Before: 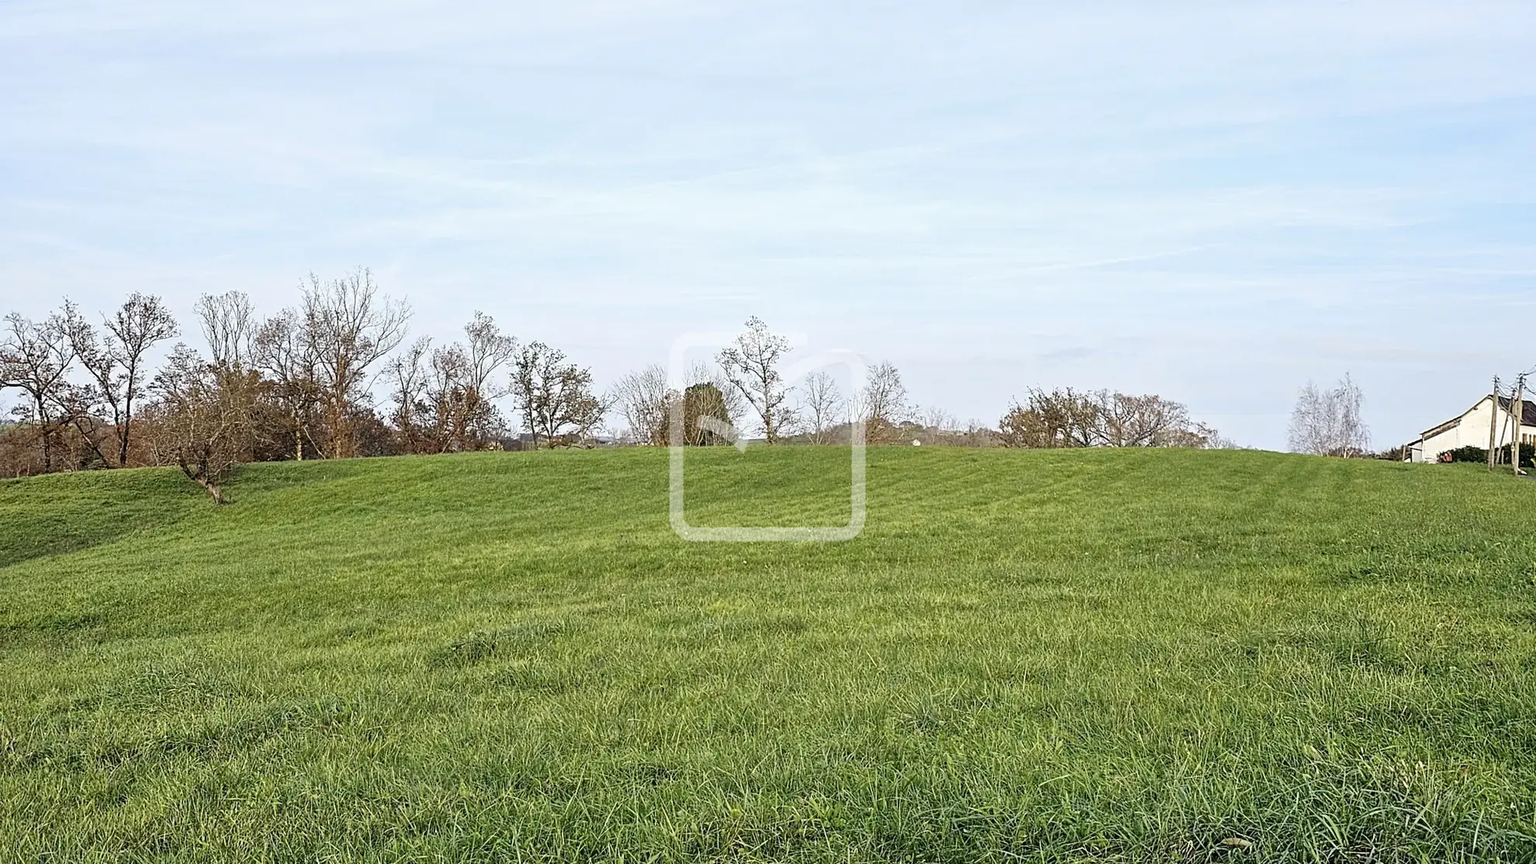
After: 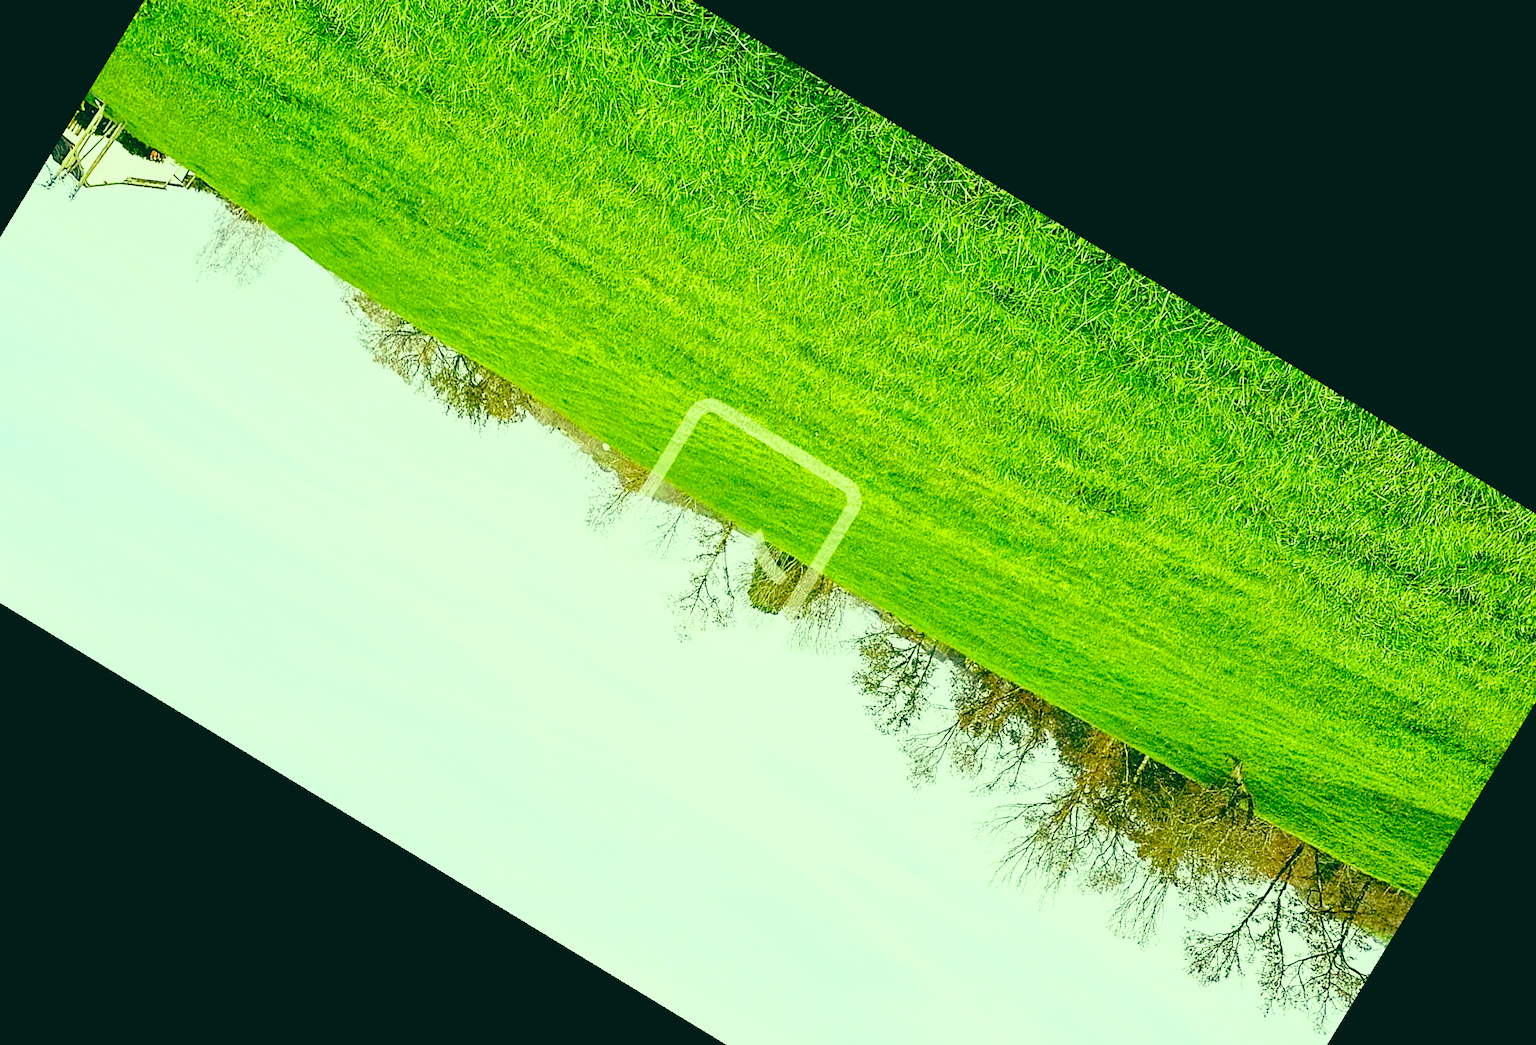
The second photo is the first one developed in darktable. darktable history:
color correction: highlights a* -10.77, highlights b* 9.8, saturation 1.72
color balance: lift [1.005, 0.99, 1.007, 1.01], gamma [1, 1.034, 1.032, 0.966], gain [0.873, 1.055, 1.067, 0.933]
contrast brightness saturation: saturation -0.05
crop and rotate: angle 148.68°, left 9.111%, top 15.603%, right 4.588%, bottom 17.041%
base curve: curves: ch0 [(0, 0) (0.028, 0.03) (0.121, 0.232) (0.46, 0.748) (0.859, 0.968) (1, 1)], preserve colors none
exposure: exposure 0.3 EV, compensate highlight preservation false
